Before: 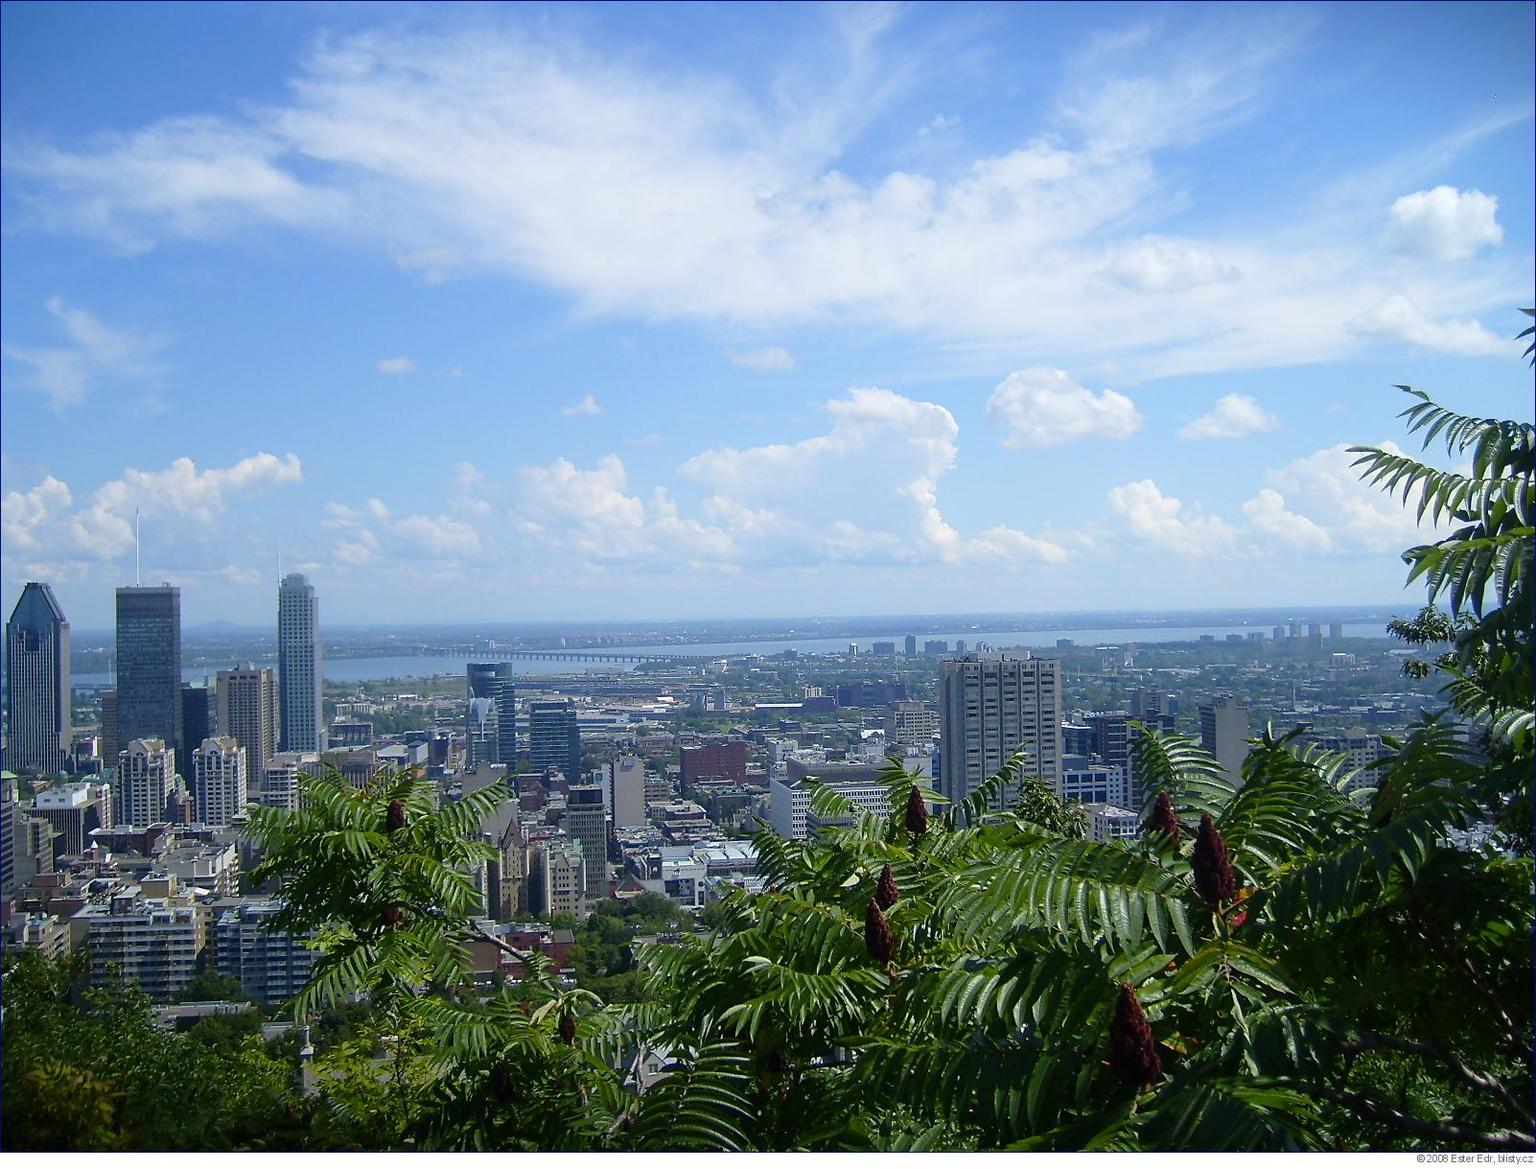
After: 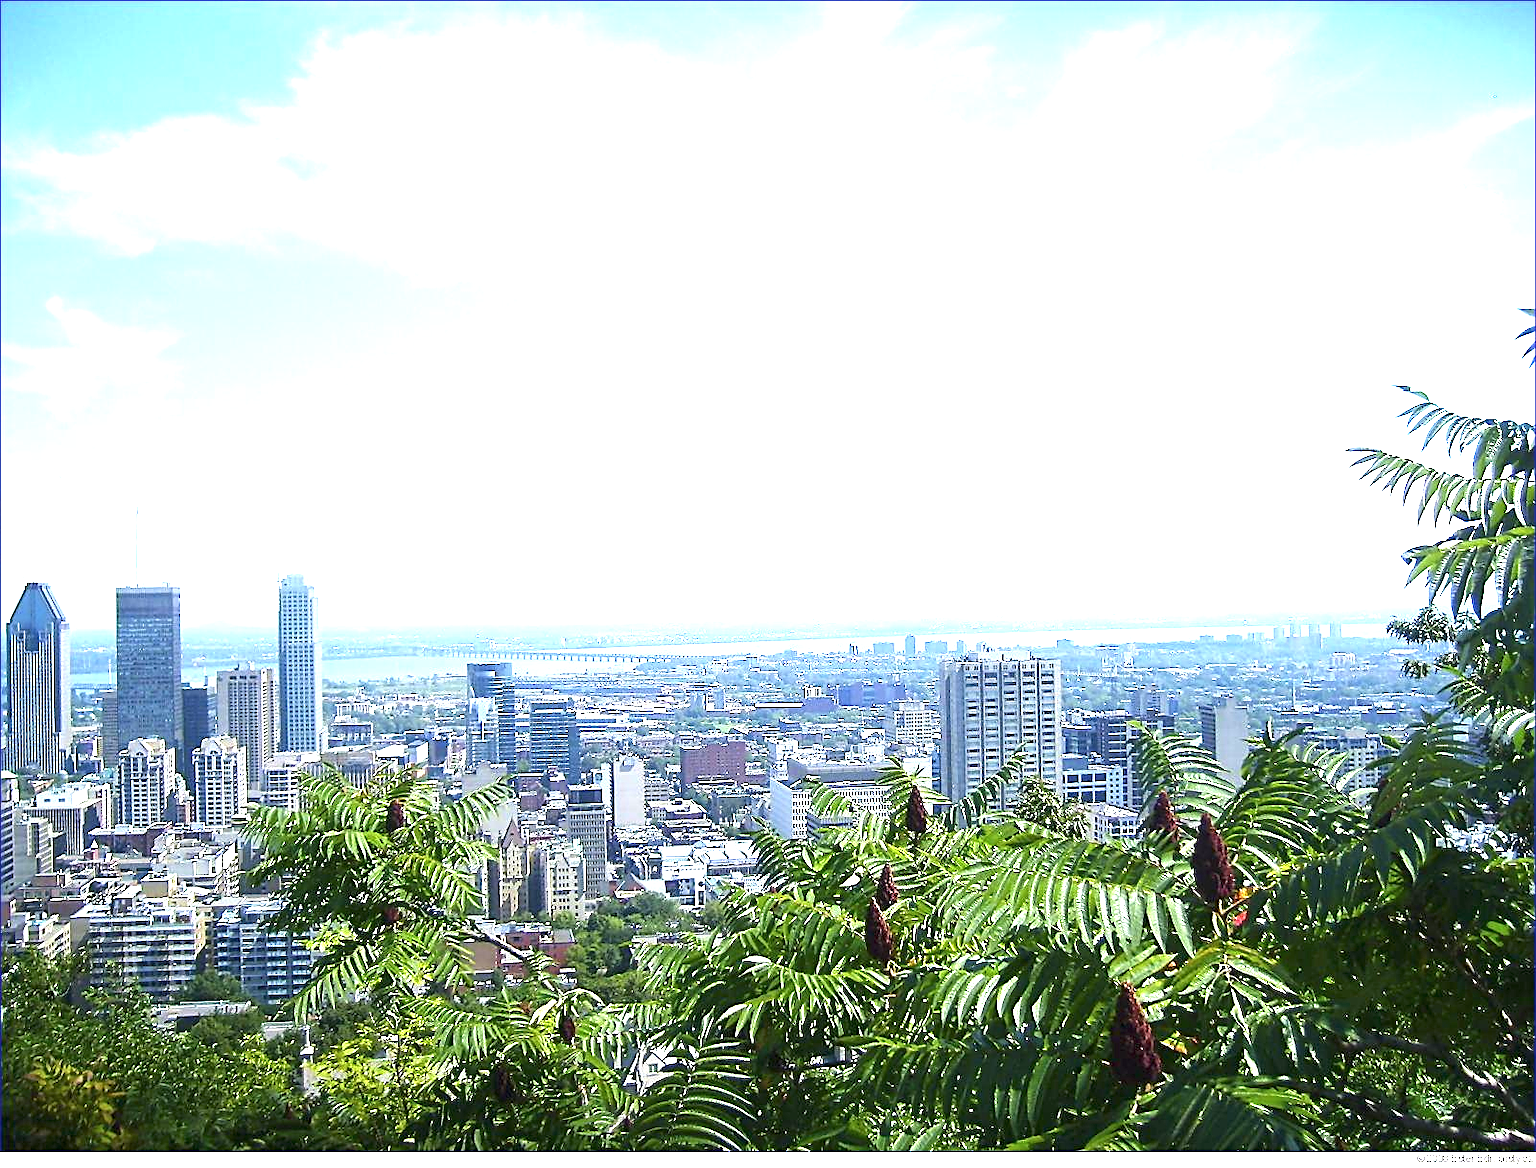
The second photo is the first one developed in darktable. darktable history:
exposure: black level correction 0, exposure 2.091 EV, compensate highlight preservation false
contrast brightness saturation: saturation -0.048
sharpen: amount 0.571
